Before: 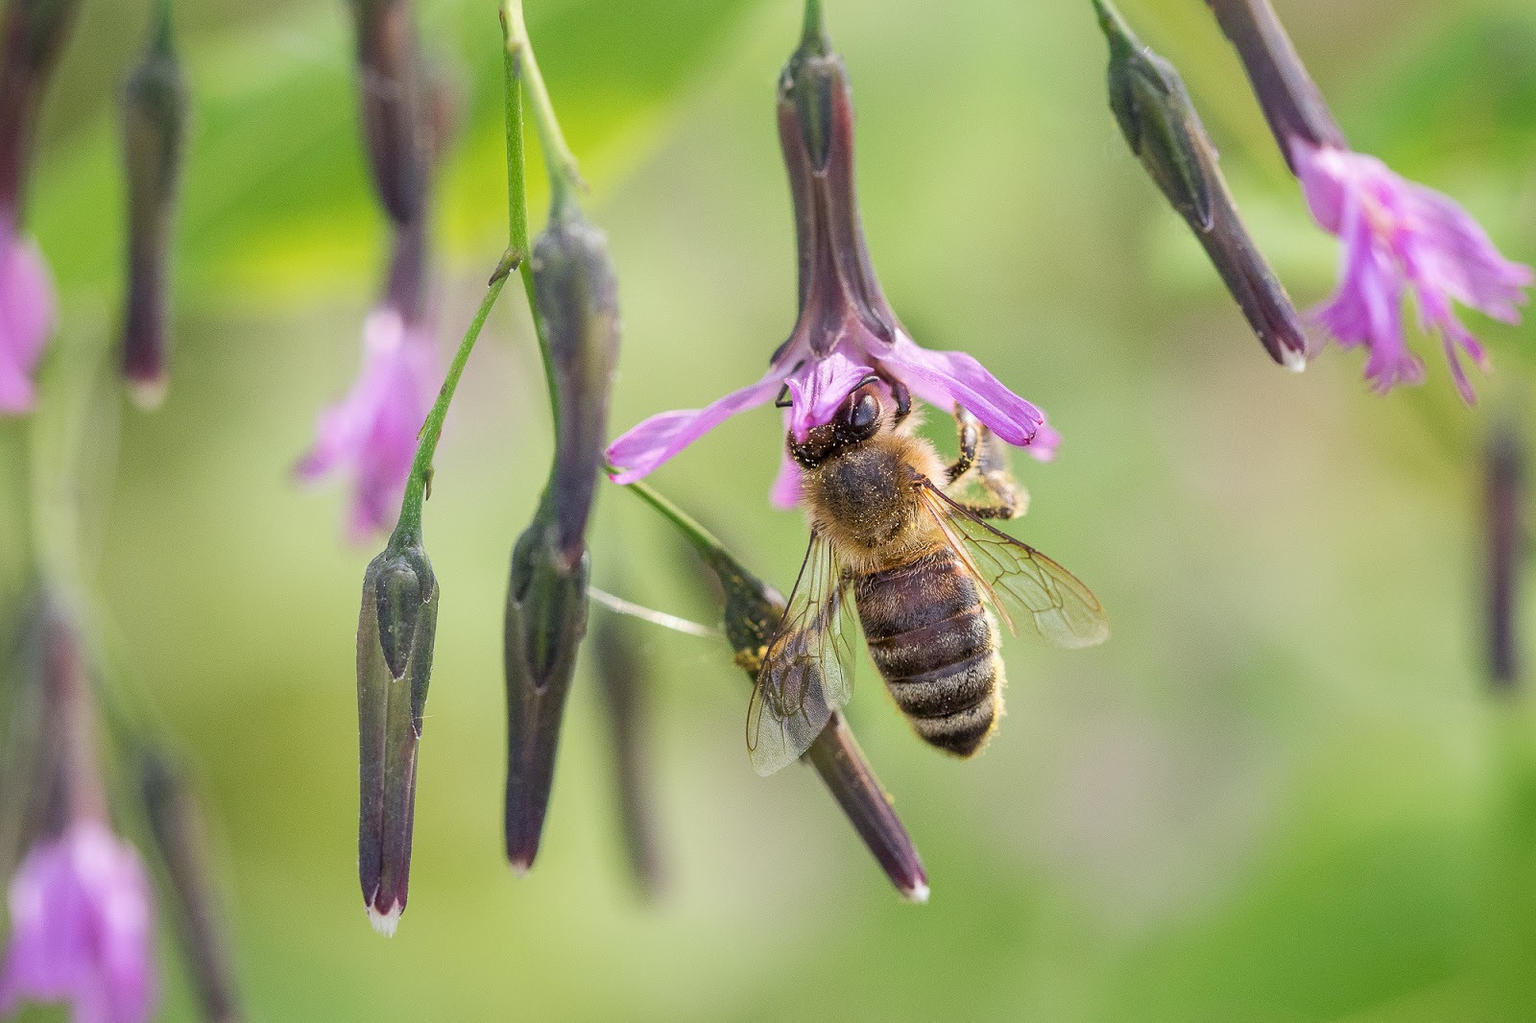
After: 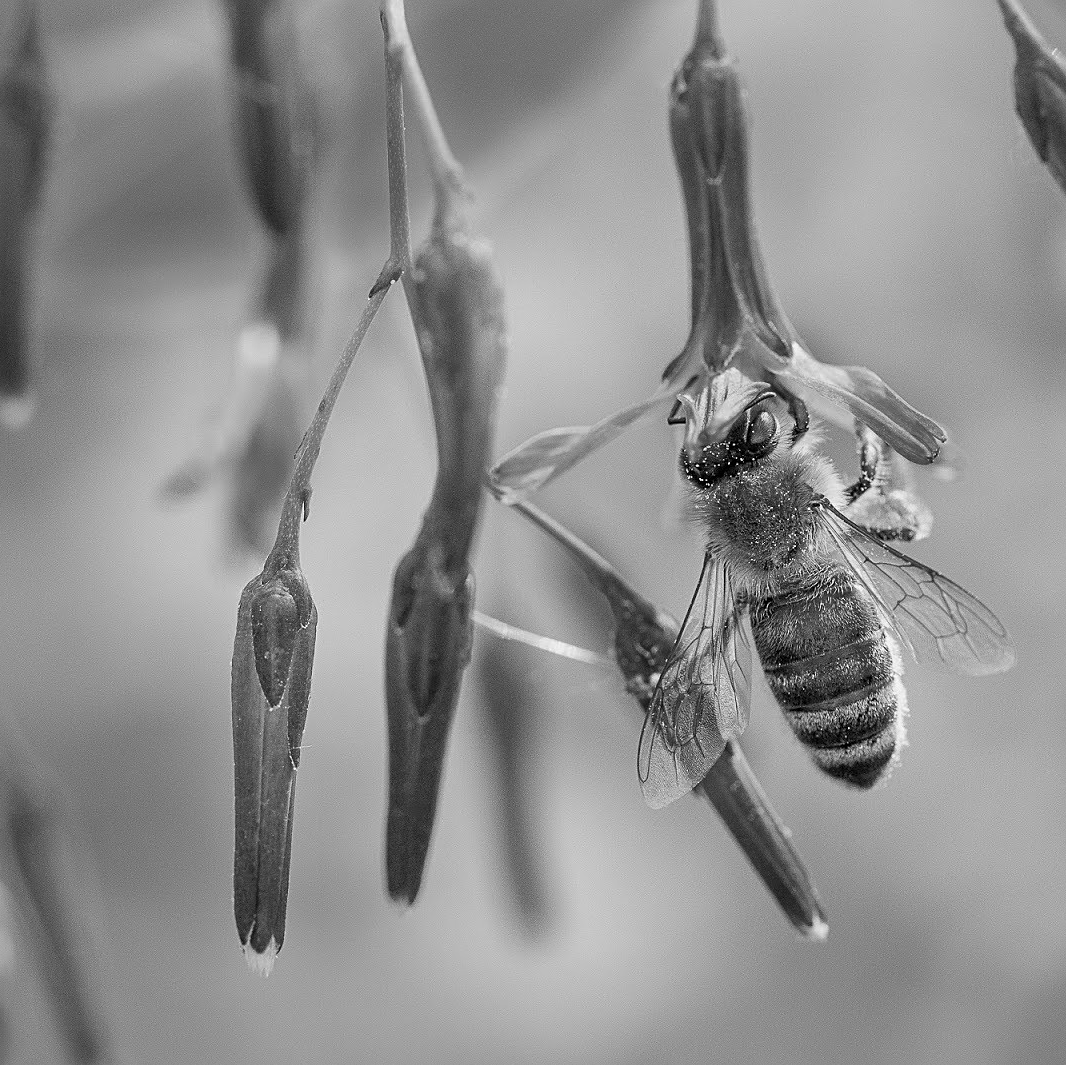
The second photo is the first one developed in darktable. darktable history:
crop and rotate: left 8.786%, right 24.548%
monochrome: a -11.7, b 1.62, size 0.5, highlights 0.38
sharpen: on, module defaults
